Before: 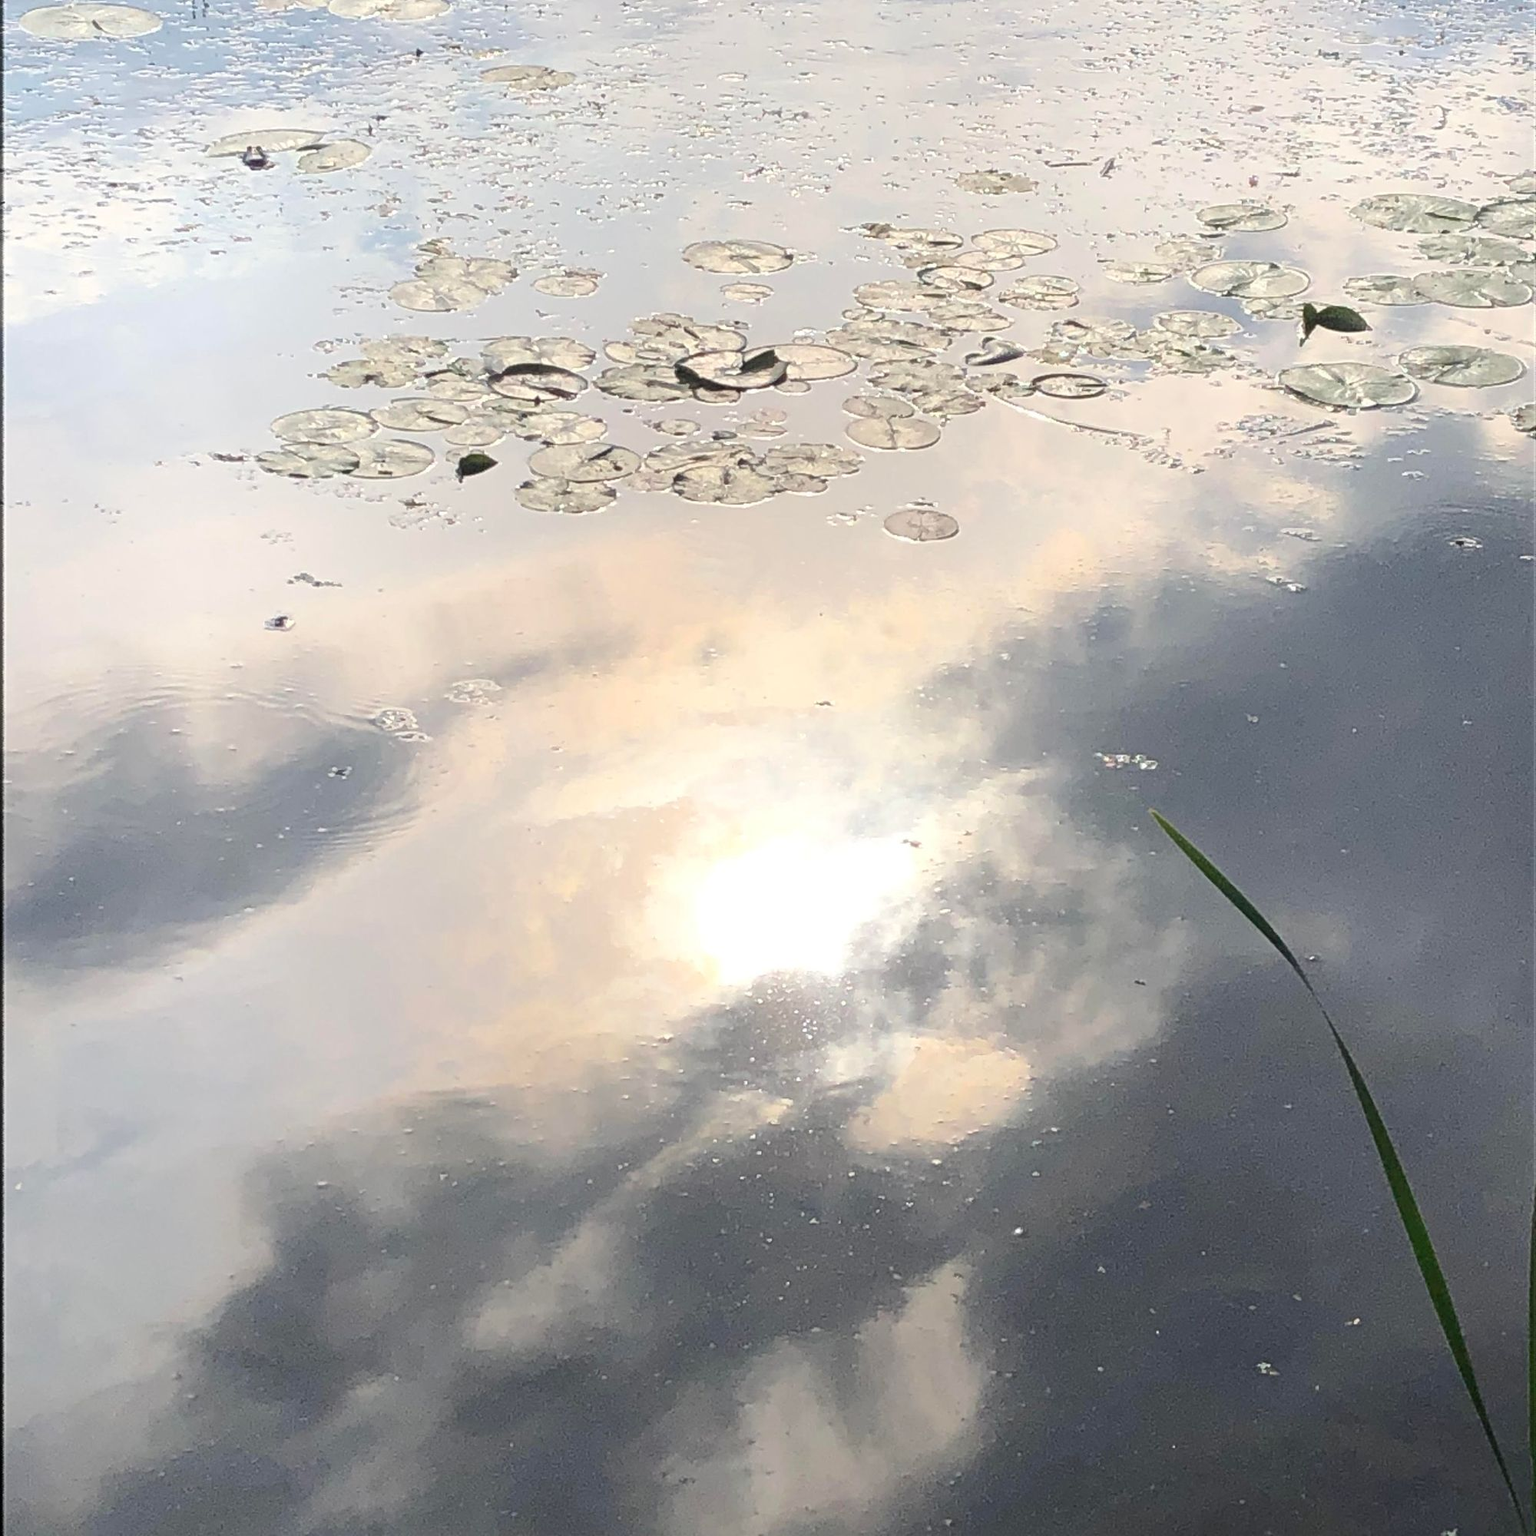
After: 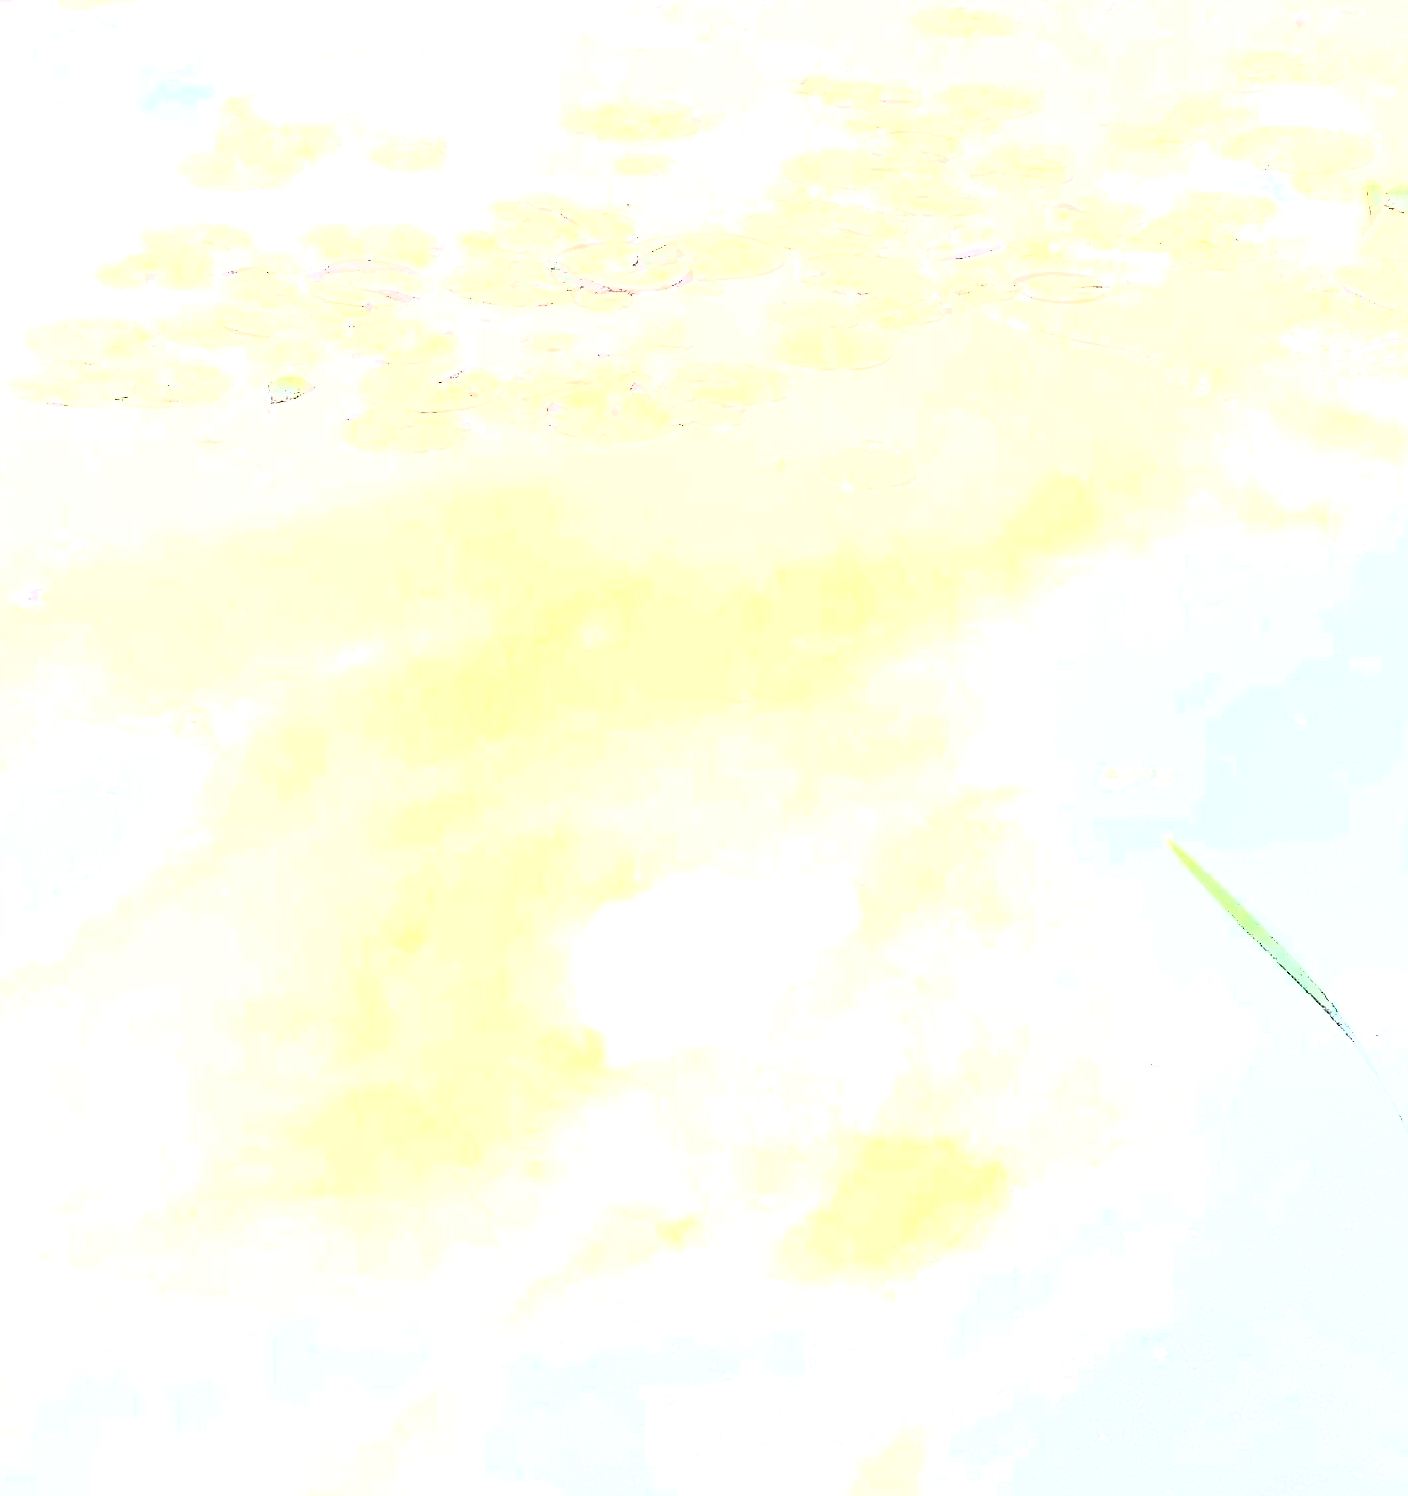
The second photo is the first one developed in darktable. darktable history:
tone curve: curves: ch0 [(0, 0) (0.003, 0.01) (0.011, 0.011) (0.025, 0.008) (0.044, 0.007) (0.069, 0.006) (0.1, 0.005) (0.136, 0.015) (0.177, 0.094) (0.224, 0.241) (0.277, 0.369) (0.335, 0.5) (0.399, 0.648) (0.468, 0.811) (0.543, 0.975) (0.623, 0.989) (0.709, 0.989) (0.801, 0.99) (0.898, 0.99) (1, 1)], color space Lab, independent channels, preserve colors none
crop and rotate: left 16.582%, top 10.778%, right 12.976%, bottom 14.417%
sharpen: radius 1.372, amount 1.236, threshold 0.691
tone equalizer: -7 EV 0.117 EV, edges refinement/feathering 500, mask exposure compensation -1.57 EV, preserve details no
exposure: black level correction 0, exposure 4.015 EV, compensate highlight preservation false
